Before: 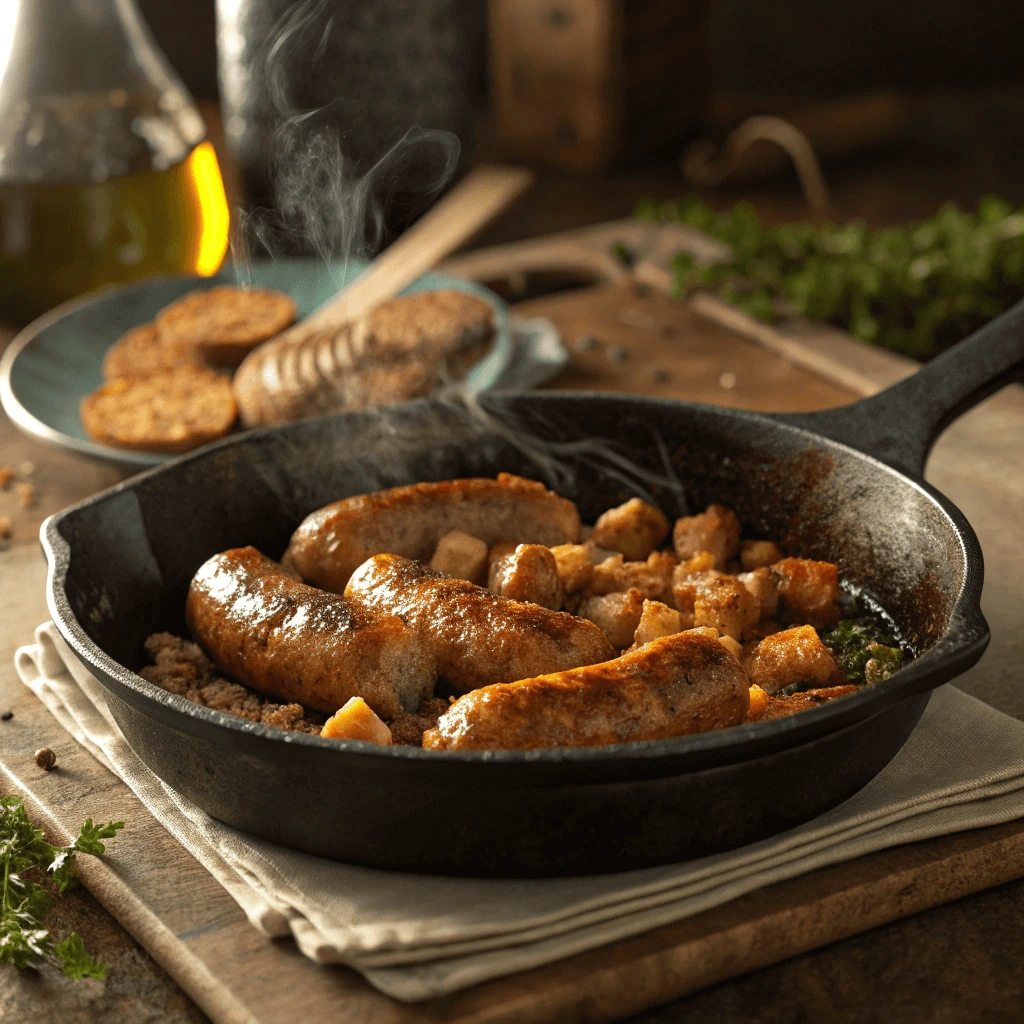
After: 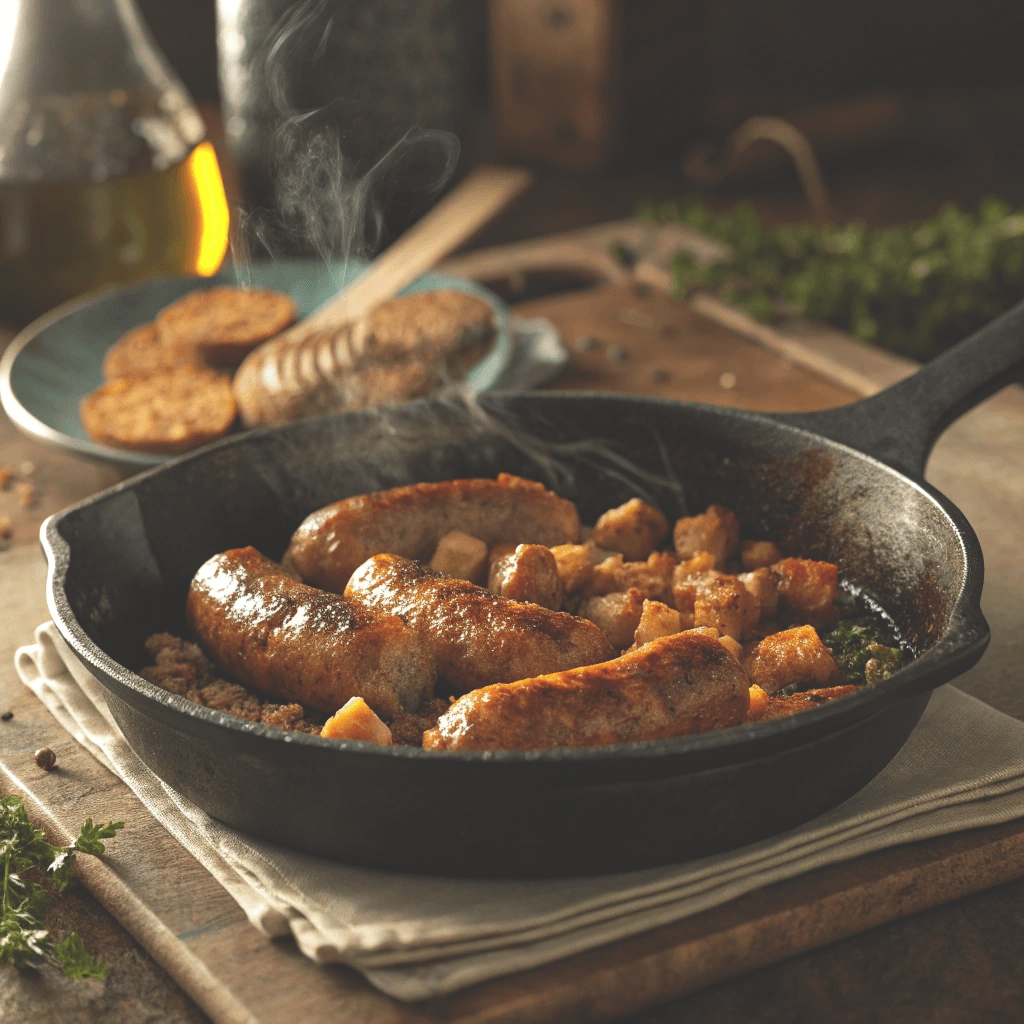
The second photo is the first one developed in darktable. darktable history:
exposure: black level correction -0.027, compensate exposure bias true, compensate highlight preservation false
